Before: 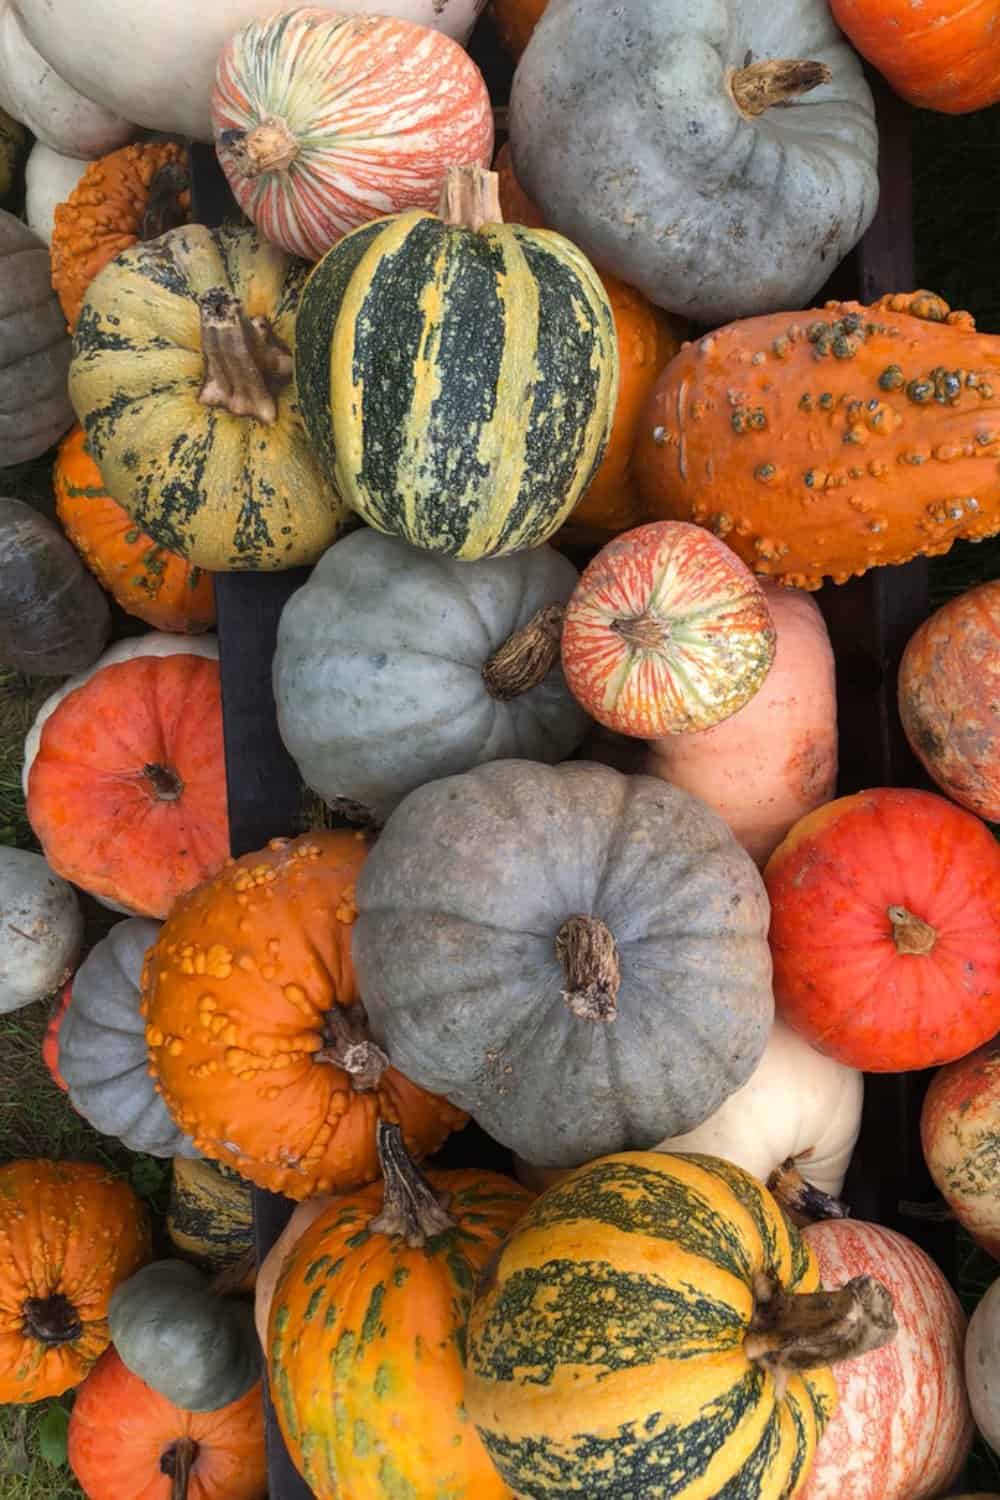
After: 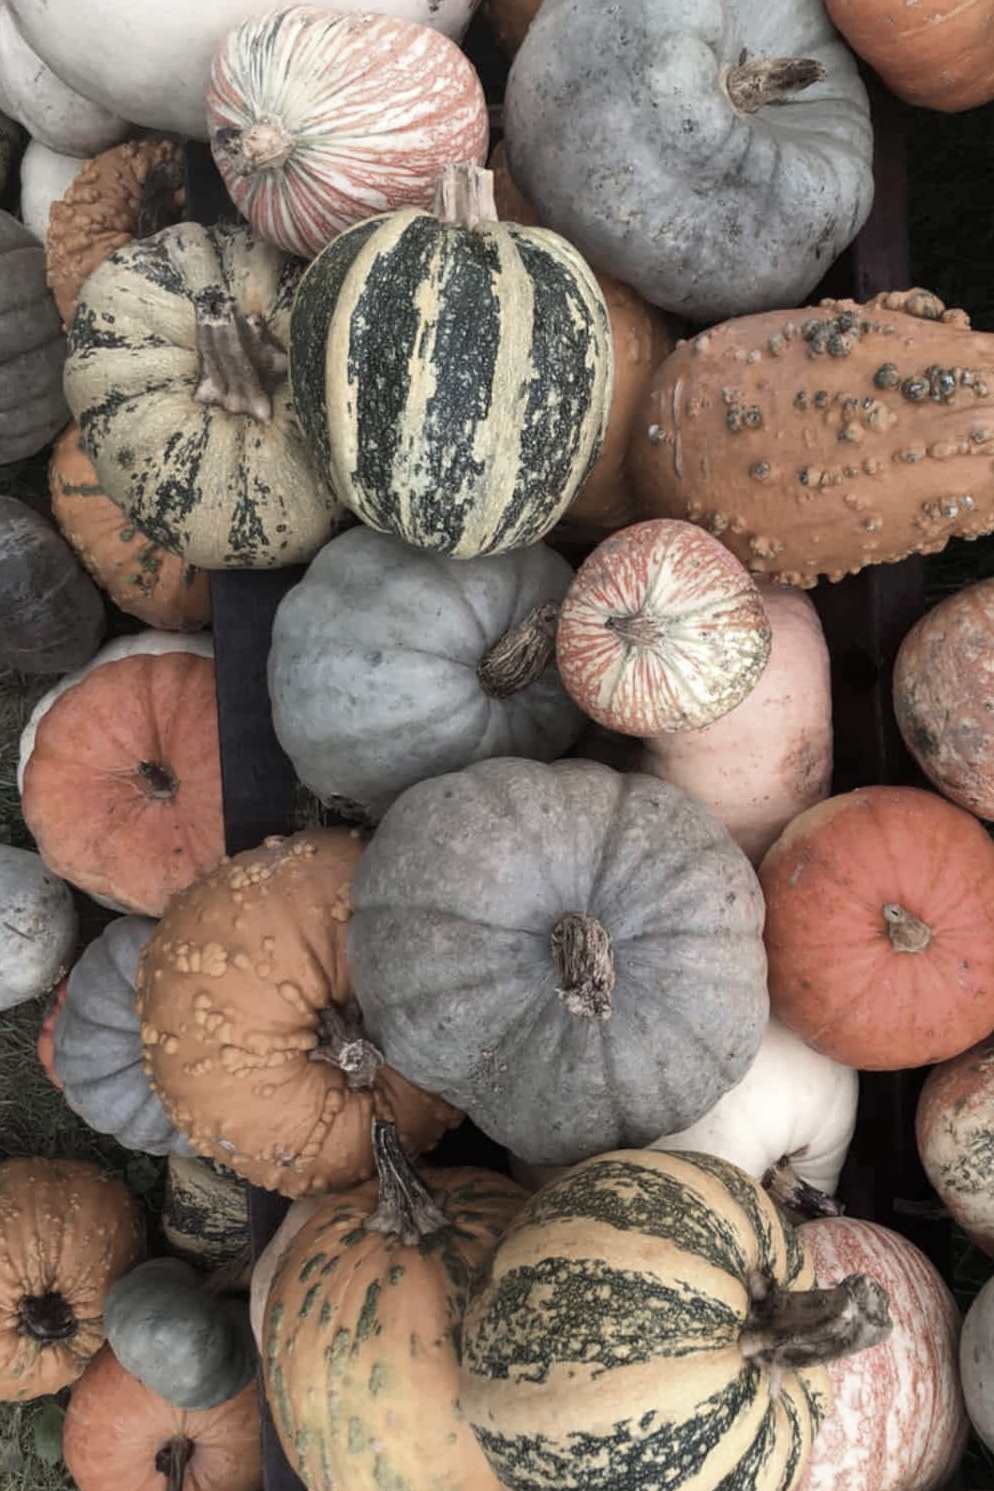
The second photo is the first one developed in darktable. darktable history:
color zones: curves: ch1 [(0, 0.34) (0.143, 0.164) (0.286, 0.152) (0.429, 0.176) (0.571, 0.173) (0.714, 0.188) (0.857, 0.199) (1, 0.34)]
tone equalizer: mask exposure compensation -0.495 EV
crop and rotate: left 0.514%, top 0.215%, bottom 0.368%
contrast brightness saturation: contrast 0.043, saturation 0.158
shadows and highlights: shadows 1.78, highlights 38.63
velvia: strength 17.48%
